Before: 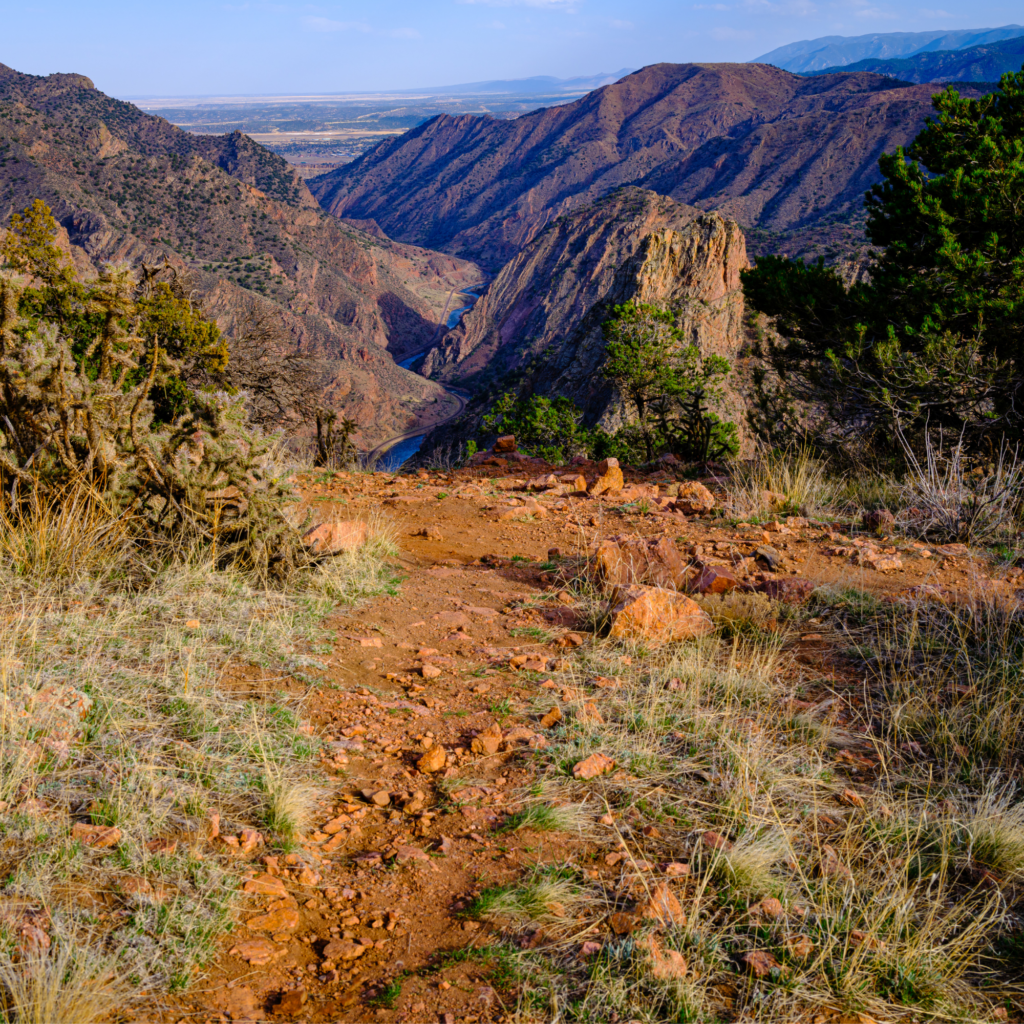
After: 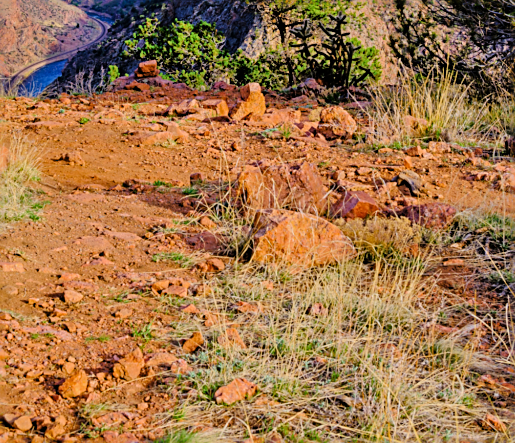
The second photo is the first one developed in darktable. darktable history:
crop: left 35.03%, top 36.625%, right 14.663%, bottom 20.057%
tone equalizer: -8 EV 2 EV, -7 EV 2 EV, -6 EV 2 EV, -5 EV 2 EV, -4 EV 2 EV, -3 EV 1.5 EV, -2 EV 1 EV, -1 EV 0.5 EV
sharpen: amount 0.75
filmic rgb: black relative exposure -7.15 EV, white relative exposure 5.36 EV, hardness 3.02, color science v6 (2022)
